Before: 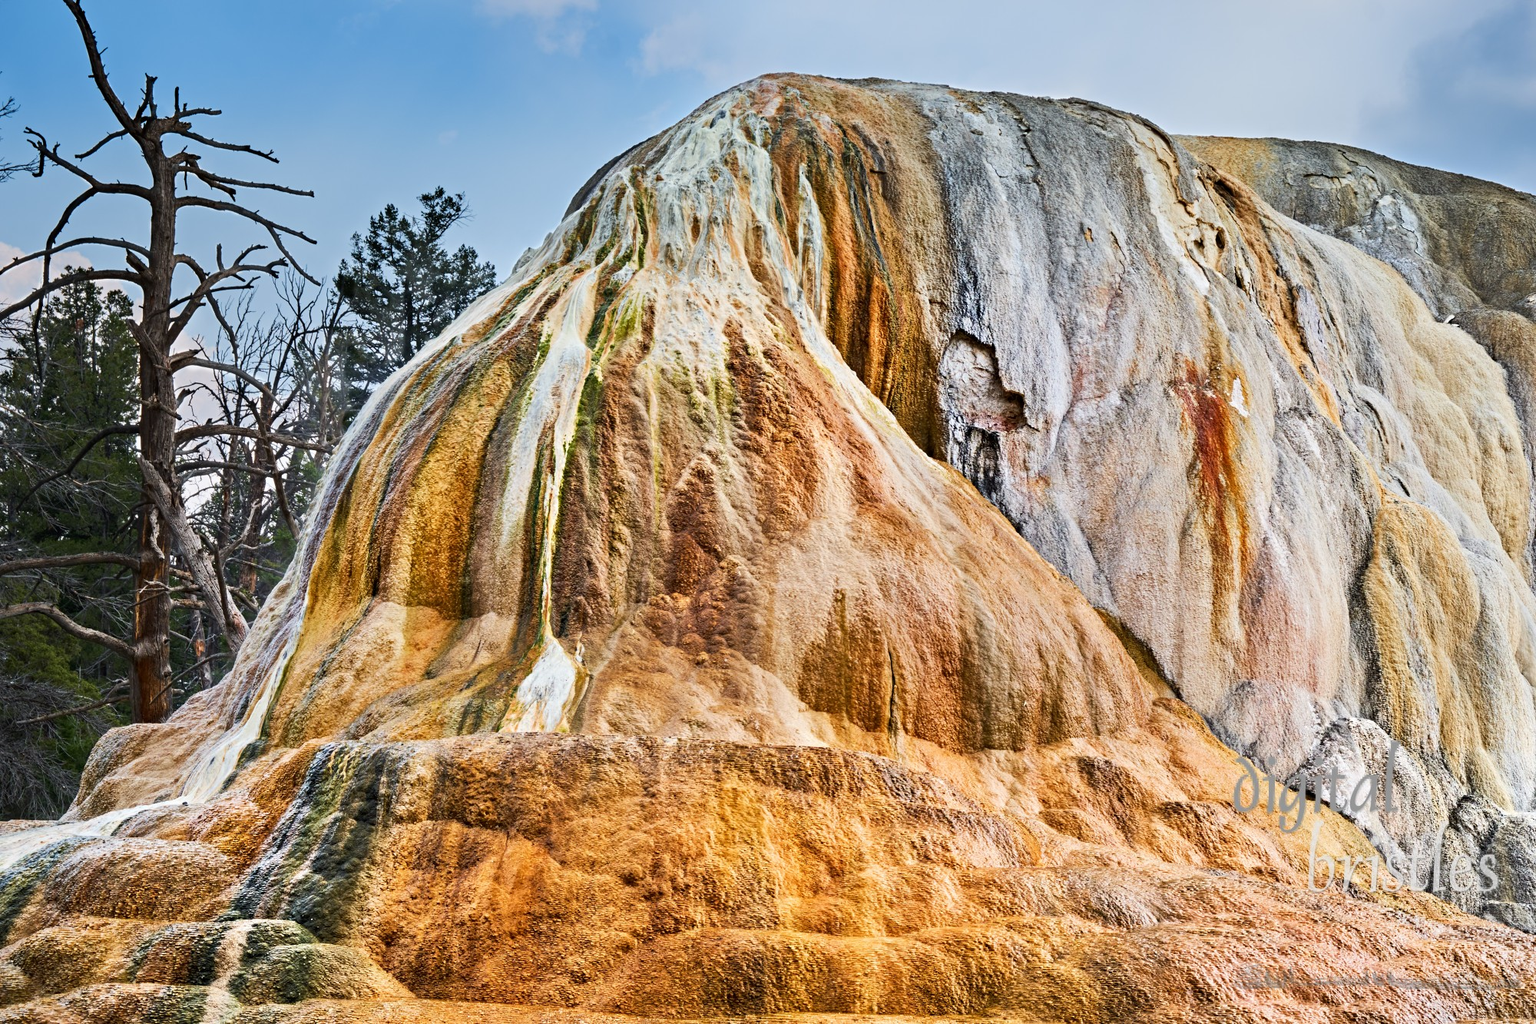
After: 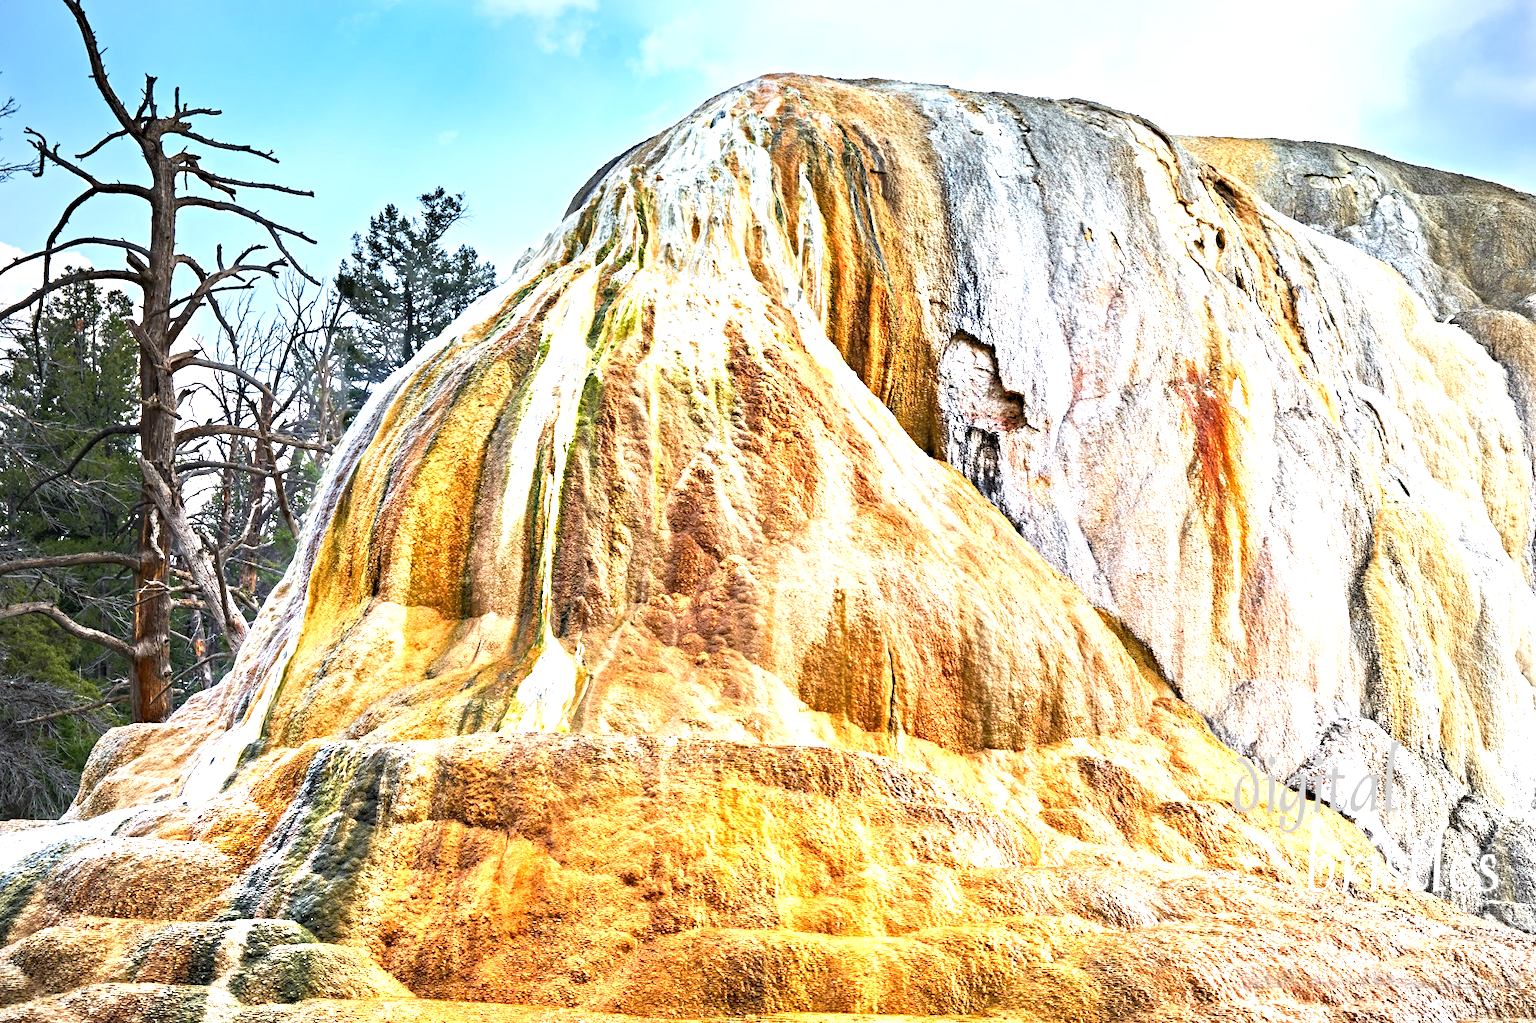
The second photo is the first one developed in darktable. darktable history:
levels: levels [0.018, 0.493, 1]
exposure: black level correction 0, exposure 1.2 EV, compensate exposure bias true, compensate highlight preservation false
haze removal: compatibility mode true, adaptive false
vignetting: fall-off start 89.25%, fall-off radius 43.99%, brightness -0.188, saturation -0.304, width/height ratio 1.162
